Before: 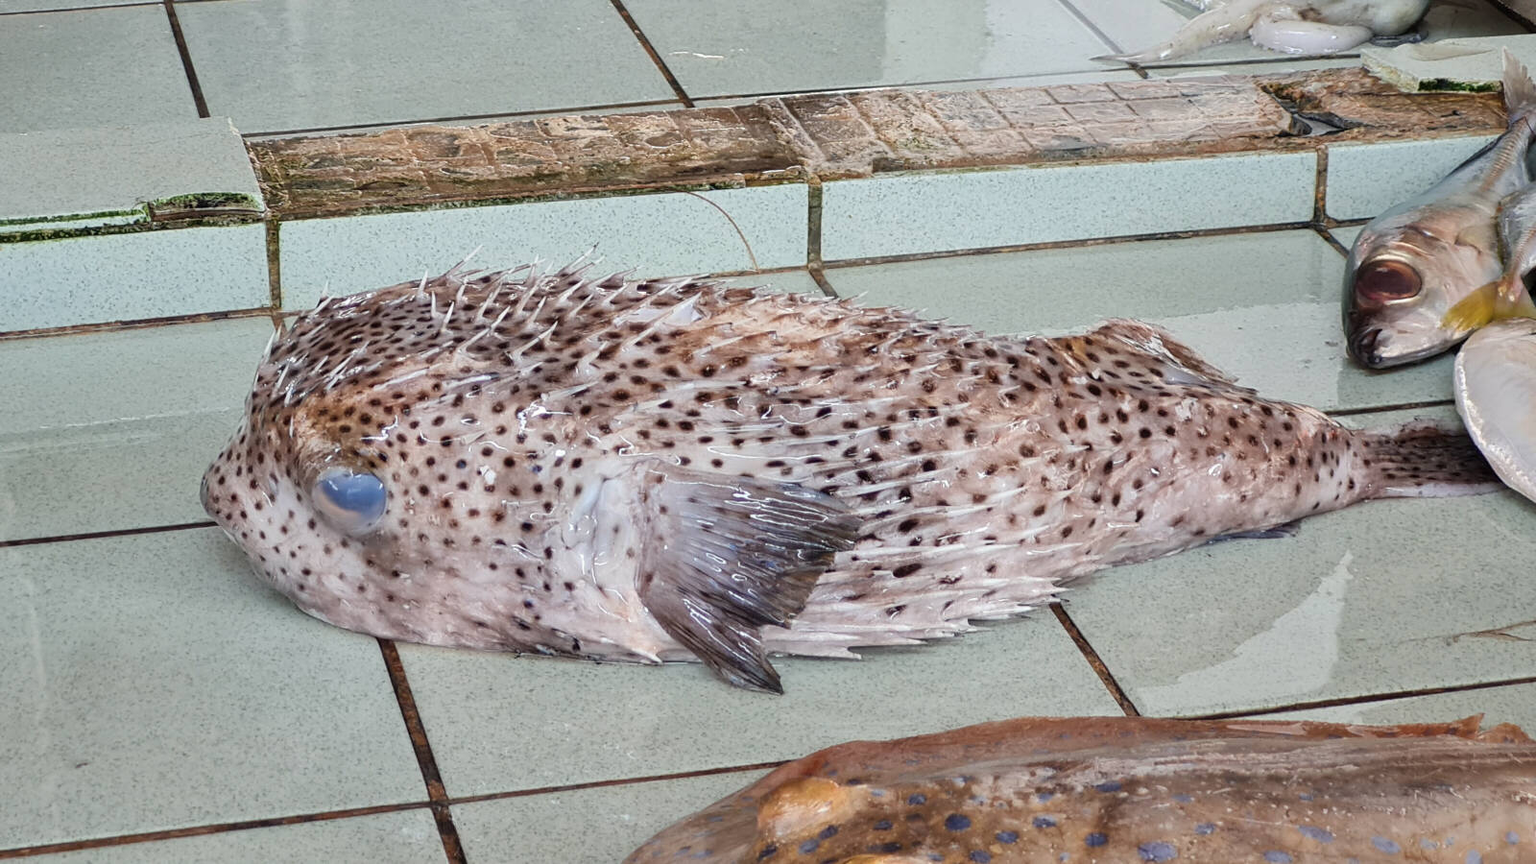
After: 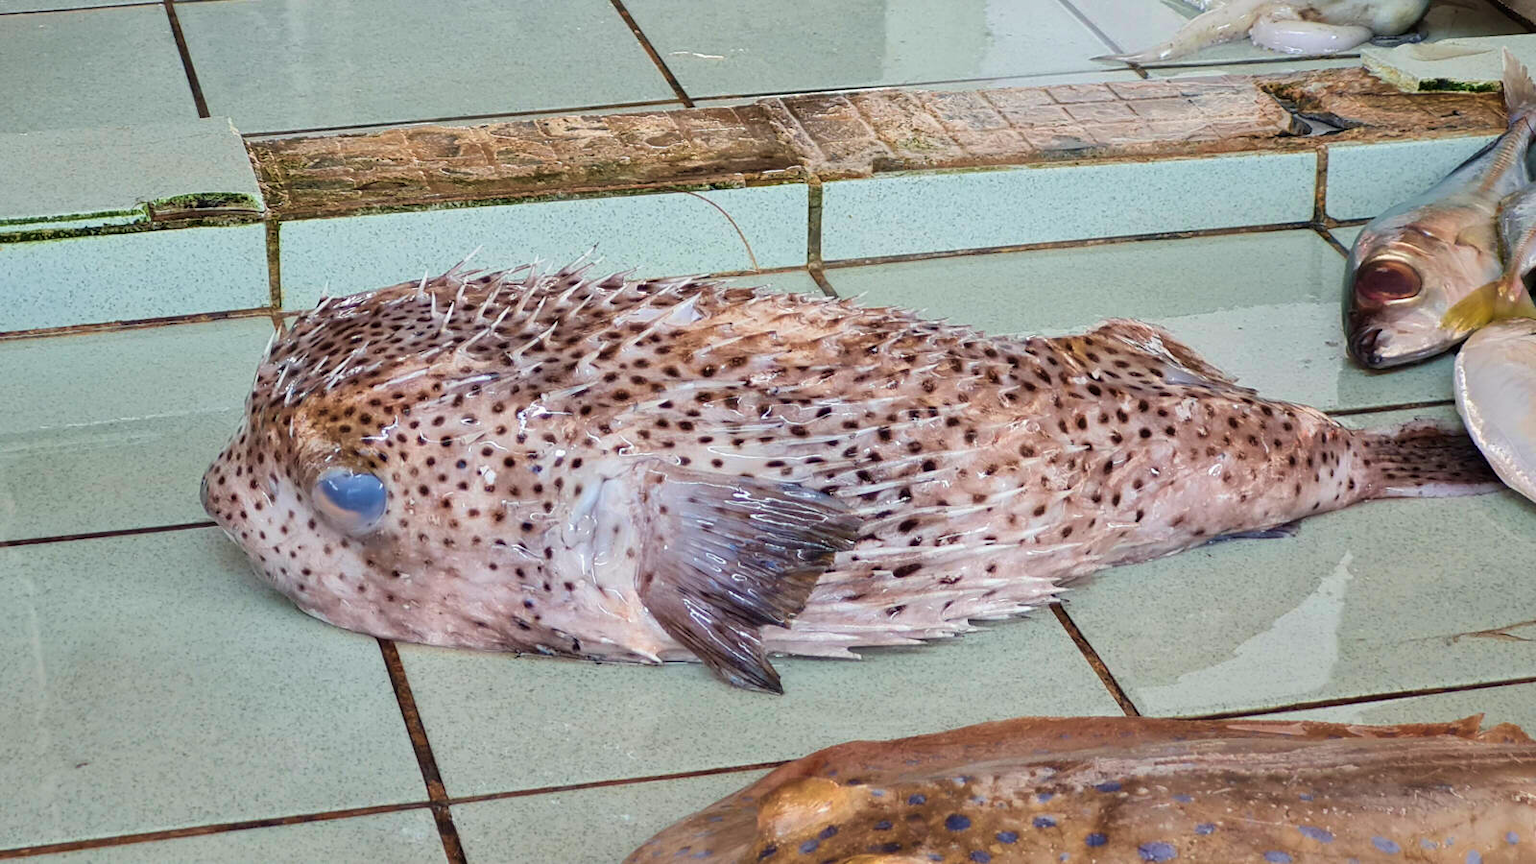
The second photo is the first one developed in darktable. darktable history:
velvia: strength 44.55%
exposure: black level correction 0.001, compensate highlight preservation false
